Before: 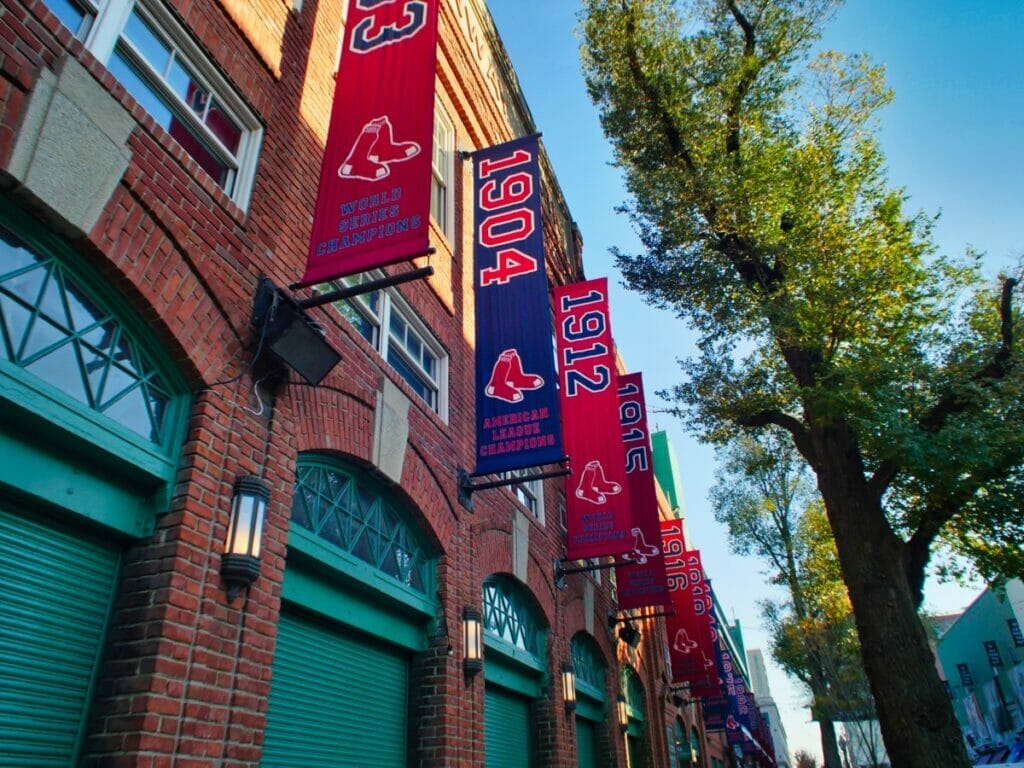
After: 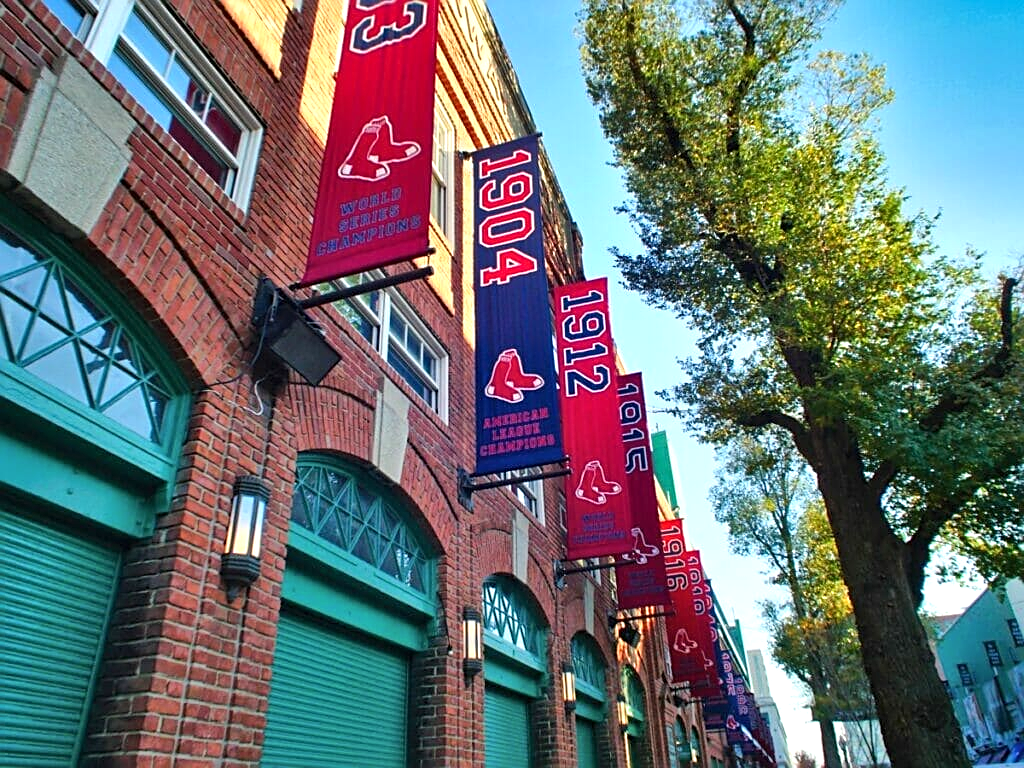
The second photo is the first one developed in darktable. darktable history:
shadows and highlights: shadows 75, highlights -25, soften with gaussian
sharpen: on, module defaults
exposure: exposure 0.556 EV, compensate highlight preservation false
